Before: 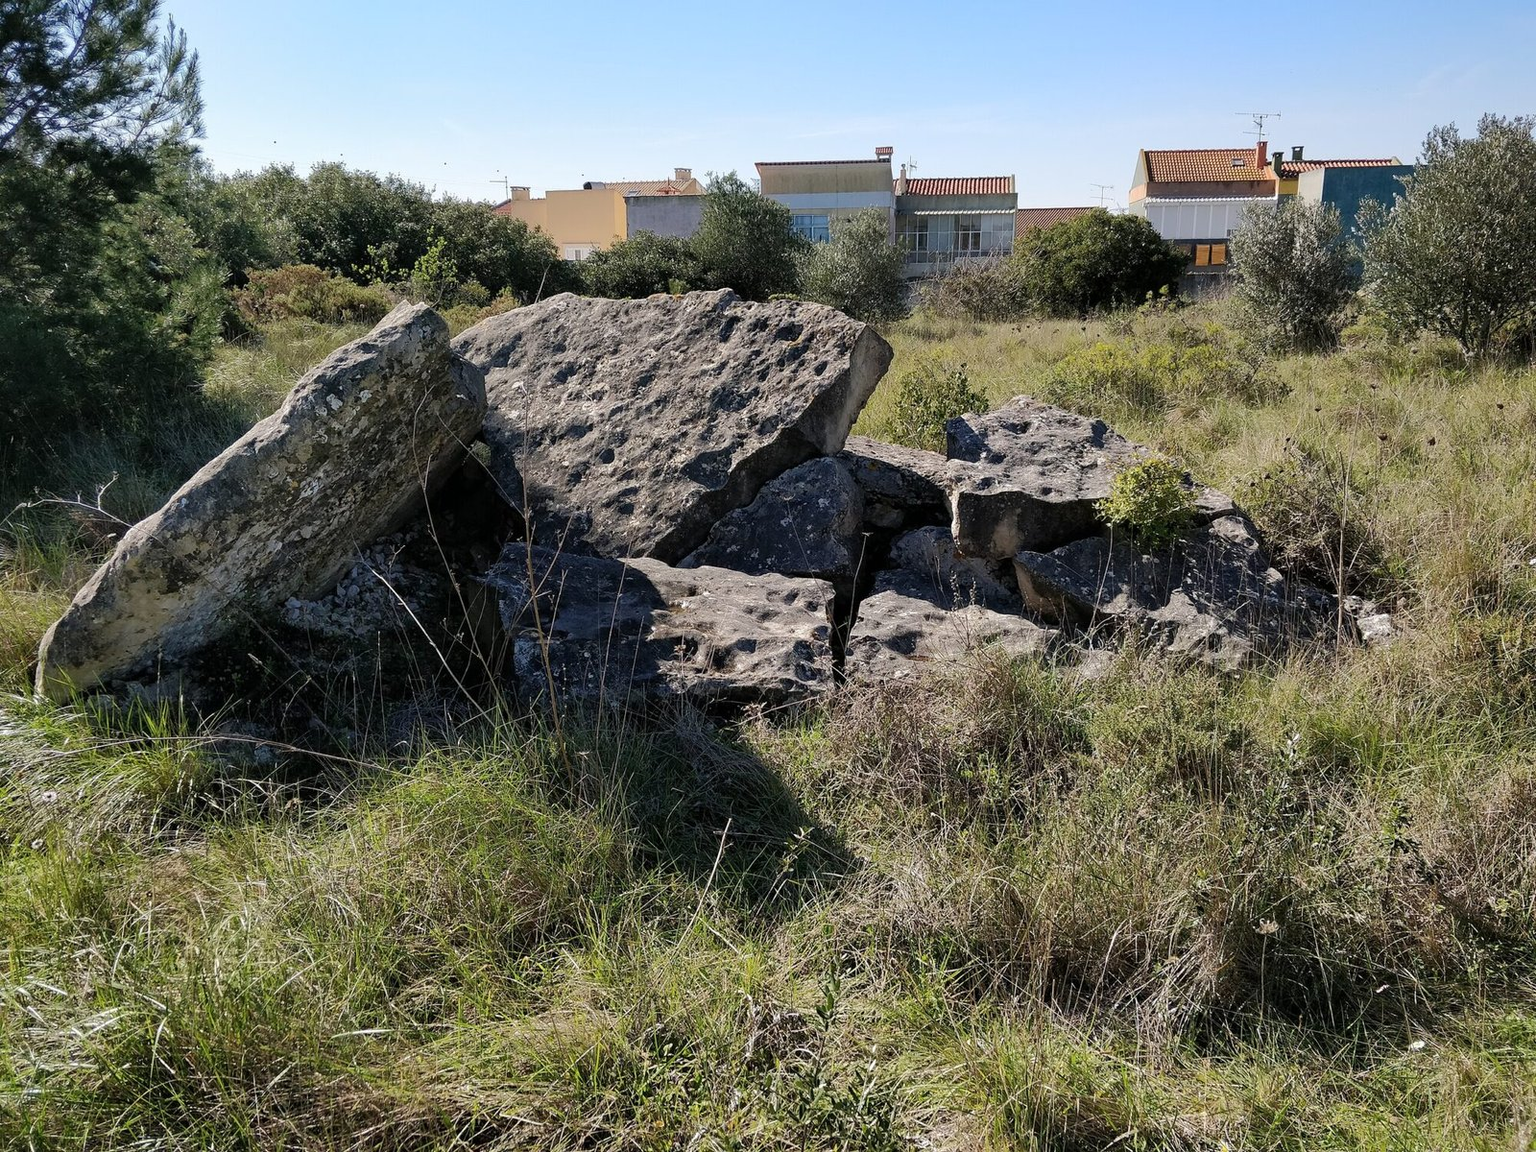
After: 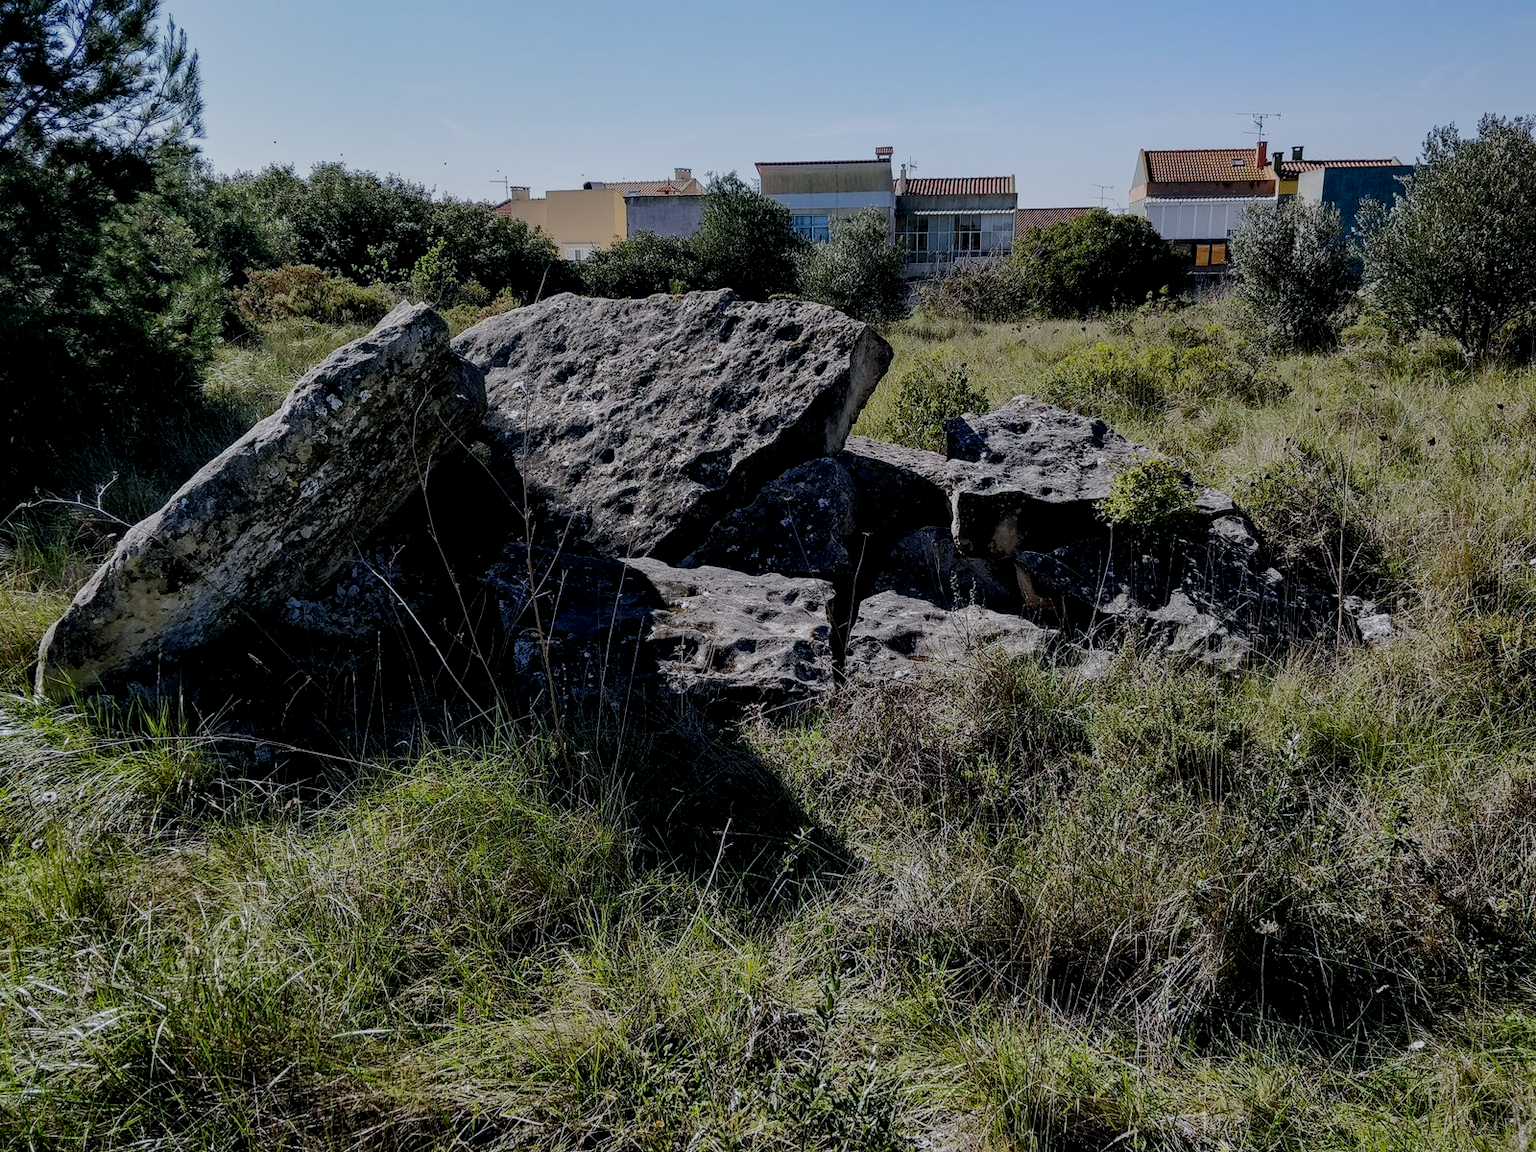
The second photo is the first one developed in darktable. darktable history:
filmic rgb: middle gray luminance 29%, black relative exposure -10.3 EV, white relative exposure 5.5 EV, threshold 6 EV, target black luminance 0%, hardness 3.95, latitude 2.04%, contrast 1.132, highlights saturation mix 5%, shadows ↔ highlights balance 15.11%, add noise in highlights 0, preserve chrominance no, color science v3 (2019), use custom middle-gray values true, iterations of high-quality reconstruction 0, contrast in highlights soft, enable highlight reconstruction true
white balance: red 0.954, blue 1.079
local contrast: detail 130%
